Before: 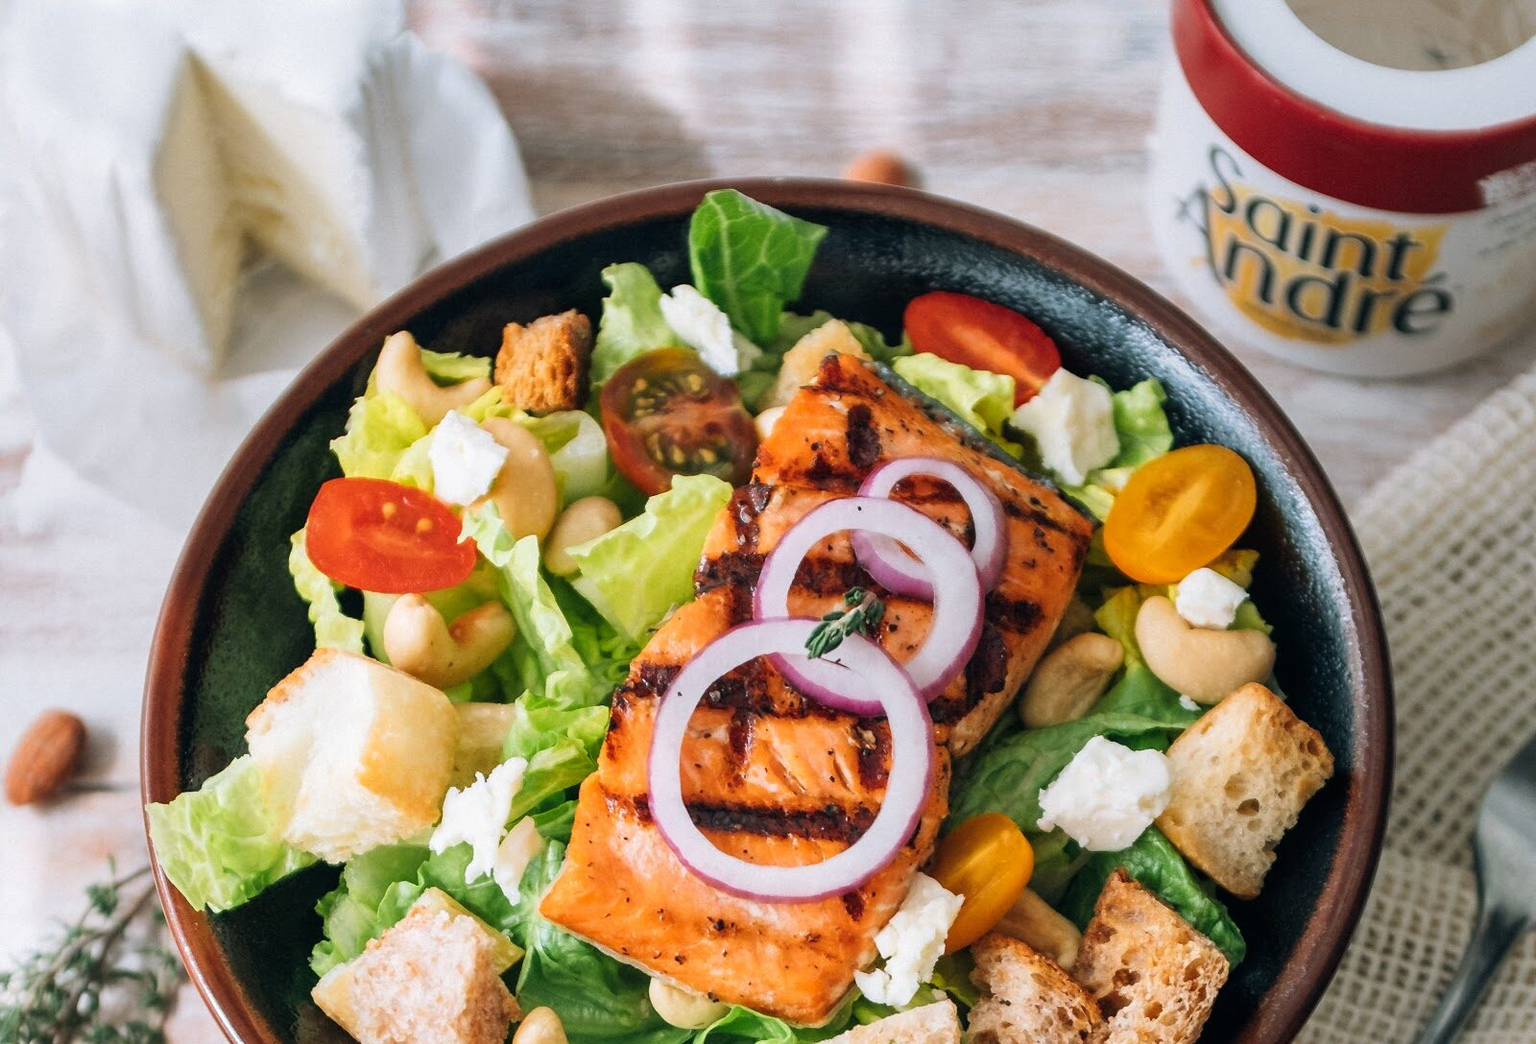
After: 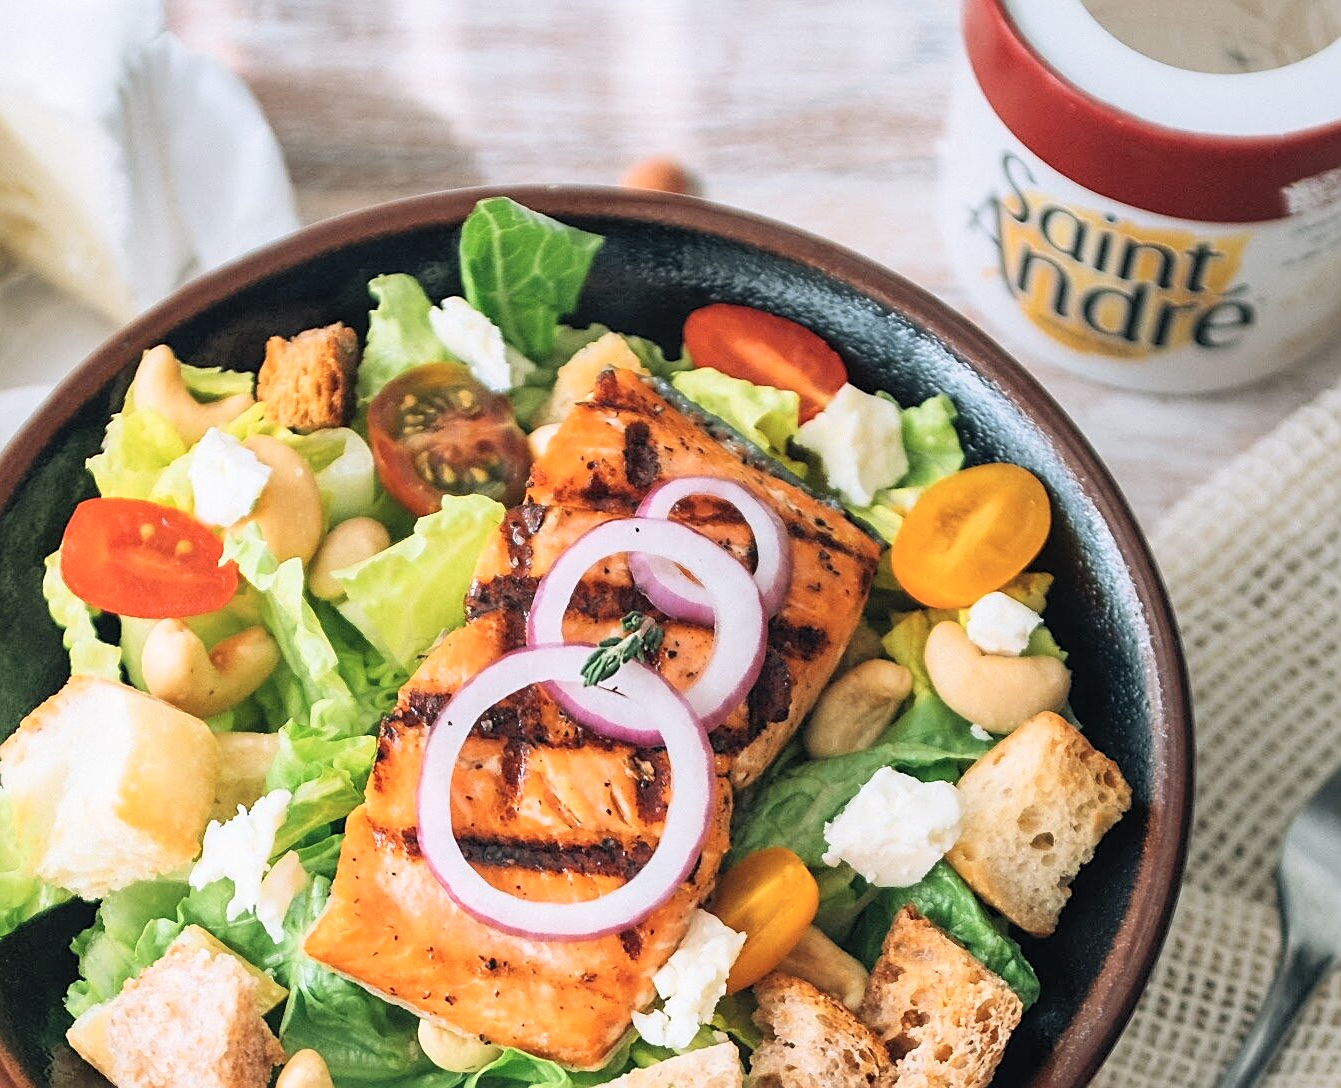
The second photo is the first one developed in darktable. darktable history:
crop: left 16.168%
sharpen: on, module defaults
contrast brightness saturation: contrast 0.143, brightness 0.208
color zones: curves: ch0 [(0, 0.5) (0.125, 0.4) (0.25, 0.5) (0.375, 0.4) (0.5, 0.4) (0.625, 0.35) (0.75, 0.35) (0.875, 0.5)]; ch1 [(0, 0.35) (0.125, 0.45) (0.25, 0.35) (0.375, 0.35) (0.5, 0.35) (0.625, 0.35) (0.75, 0.45) (0.875, 0.35)]; ch2 [(0, 0.6) (0.125, 0.5) (0.25, 0.5) (0.375, 0.6) (0.5, 0.6) (0.625, 0.5) (0.75, 0.5) (0.875, 0.5)], mix -91.51%
